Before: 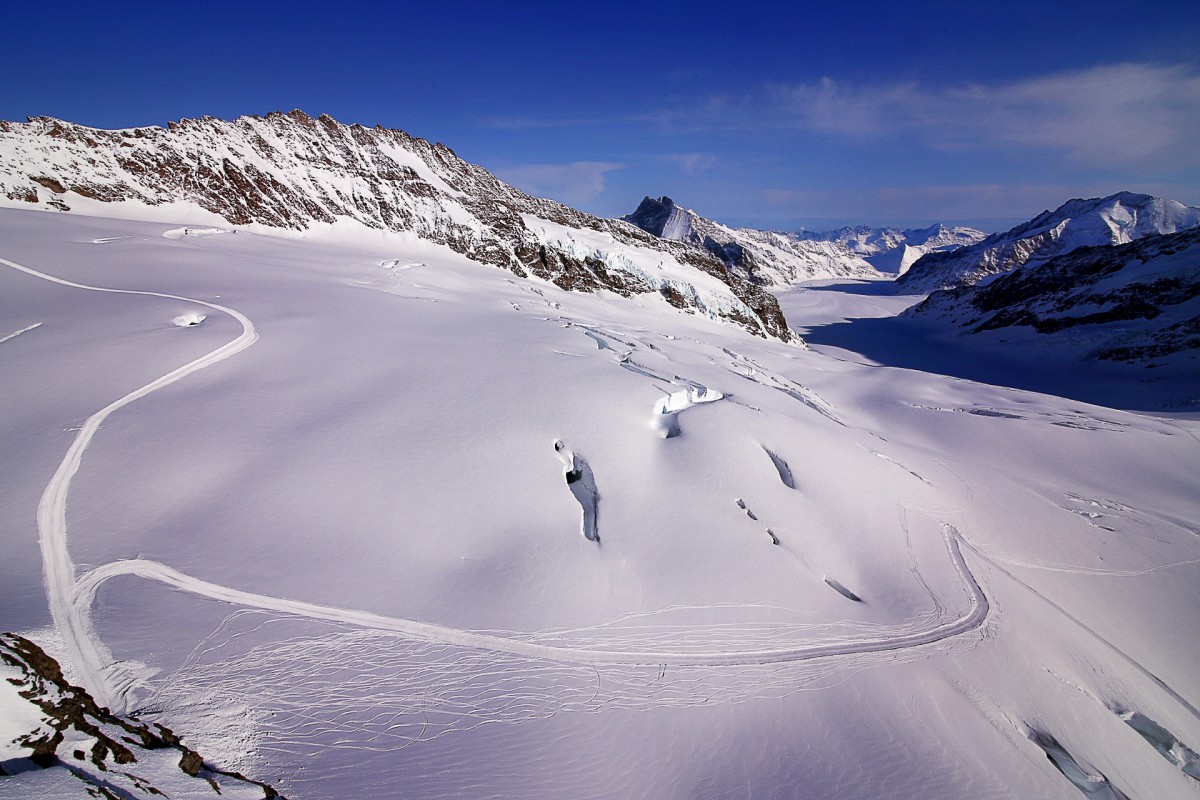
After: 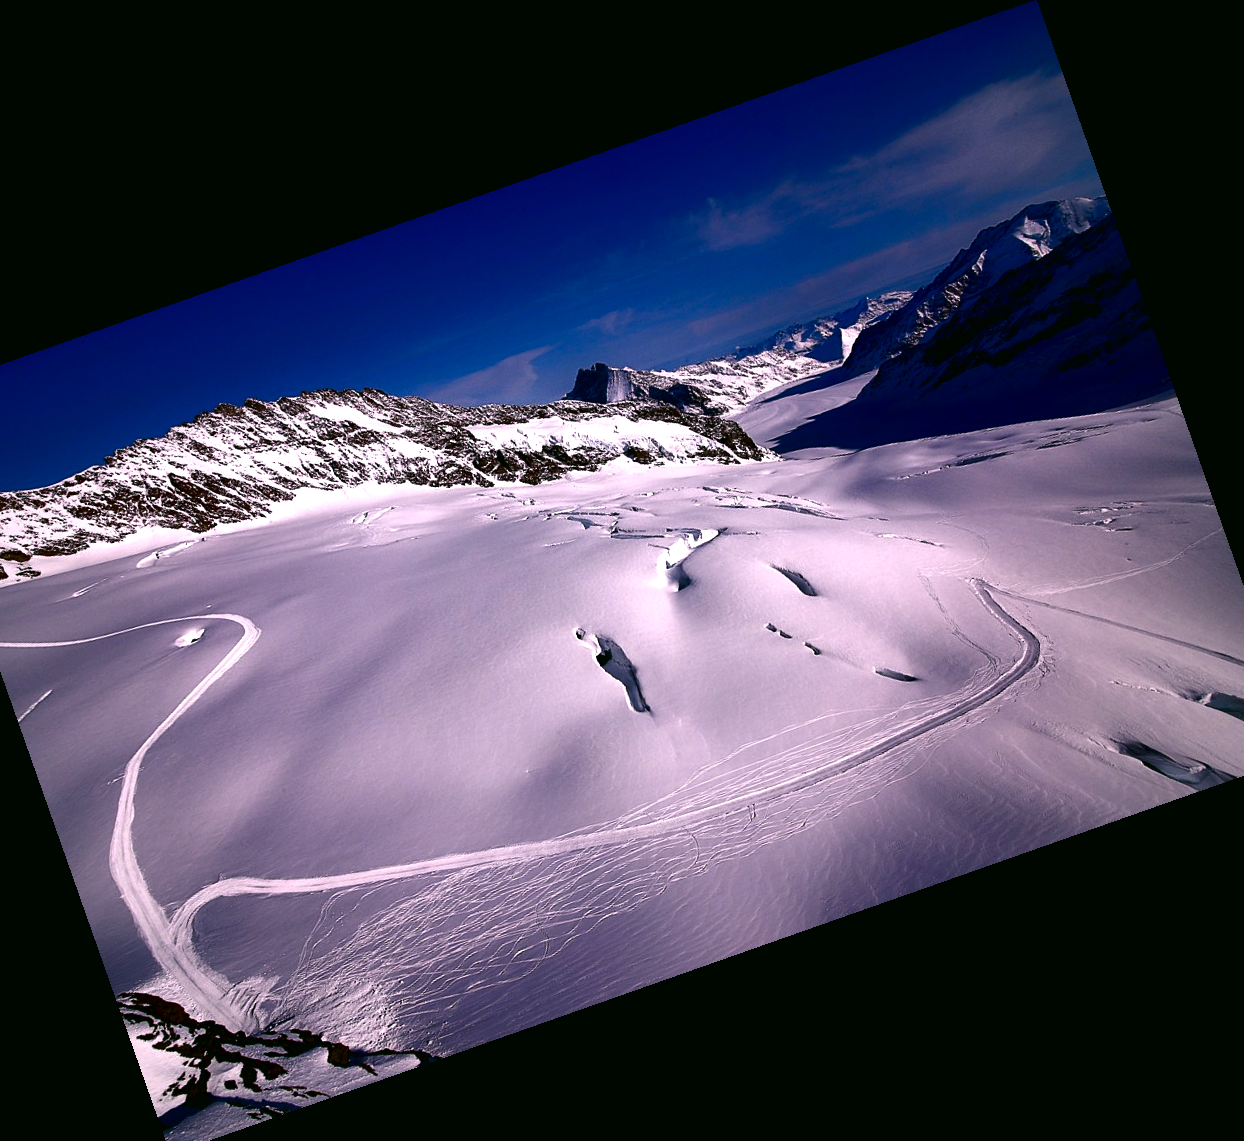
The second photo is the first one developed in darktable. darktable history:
color correction: highlights a* 4.02, highlights b* 4.98, shadows a* -7.55, shadows b* 4.98
crop and rotate: angle 19.43°, left 6.812%, right 4.125%, bottom 1.087%
contrast brightness saturation: brightness -0.52
white balance: red 1.066, blue 1.119
tone equalizer: -8 EV -0.417 EV, -7 EV -0.389 EV, -6 EV -0.333 EV, -5 EV -0.222 EV, -3 EV 0.222 EV, -2 EV 0.333 EV, -1 EV 0.389 EV, +0 EV 0.417 EV, edges refinement/feathering 500, mask exposure compensation -1.57 EV, preserve details no
